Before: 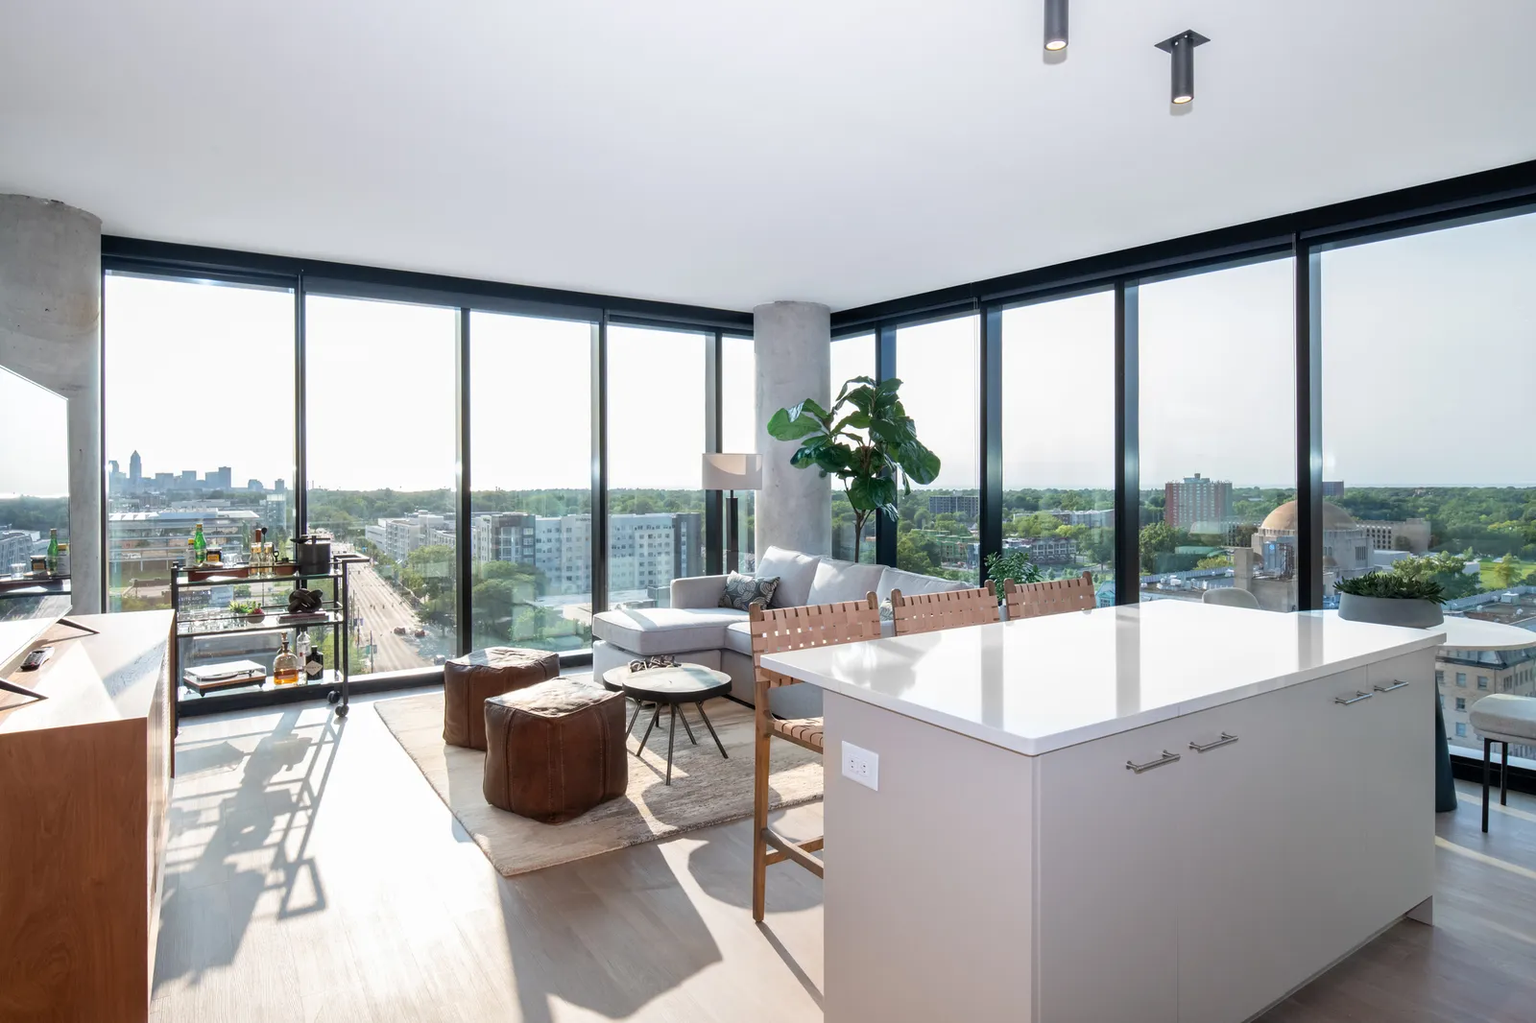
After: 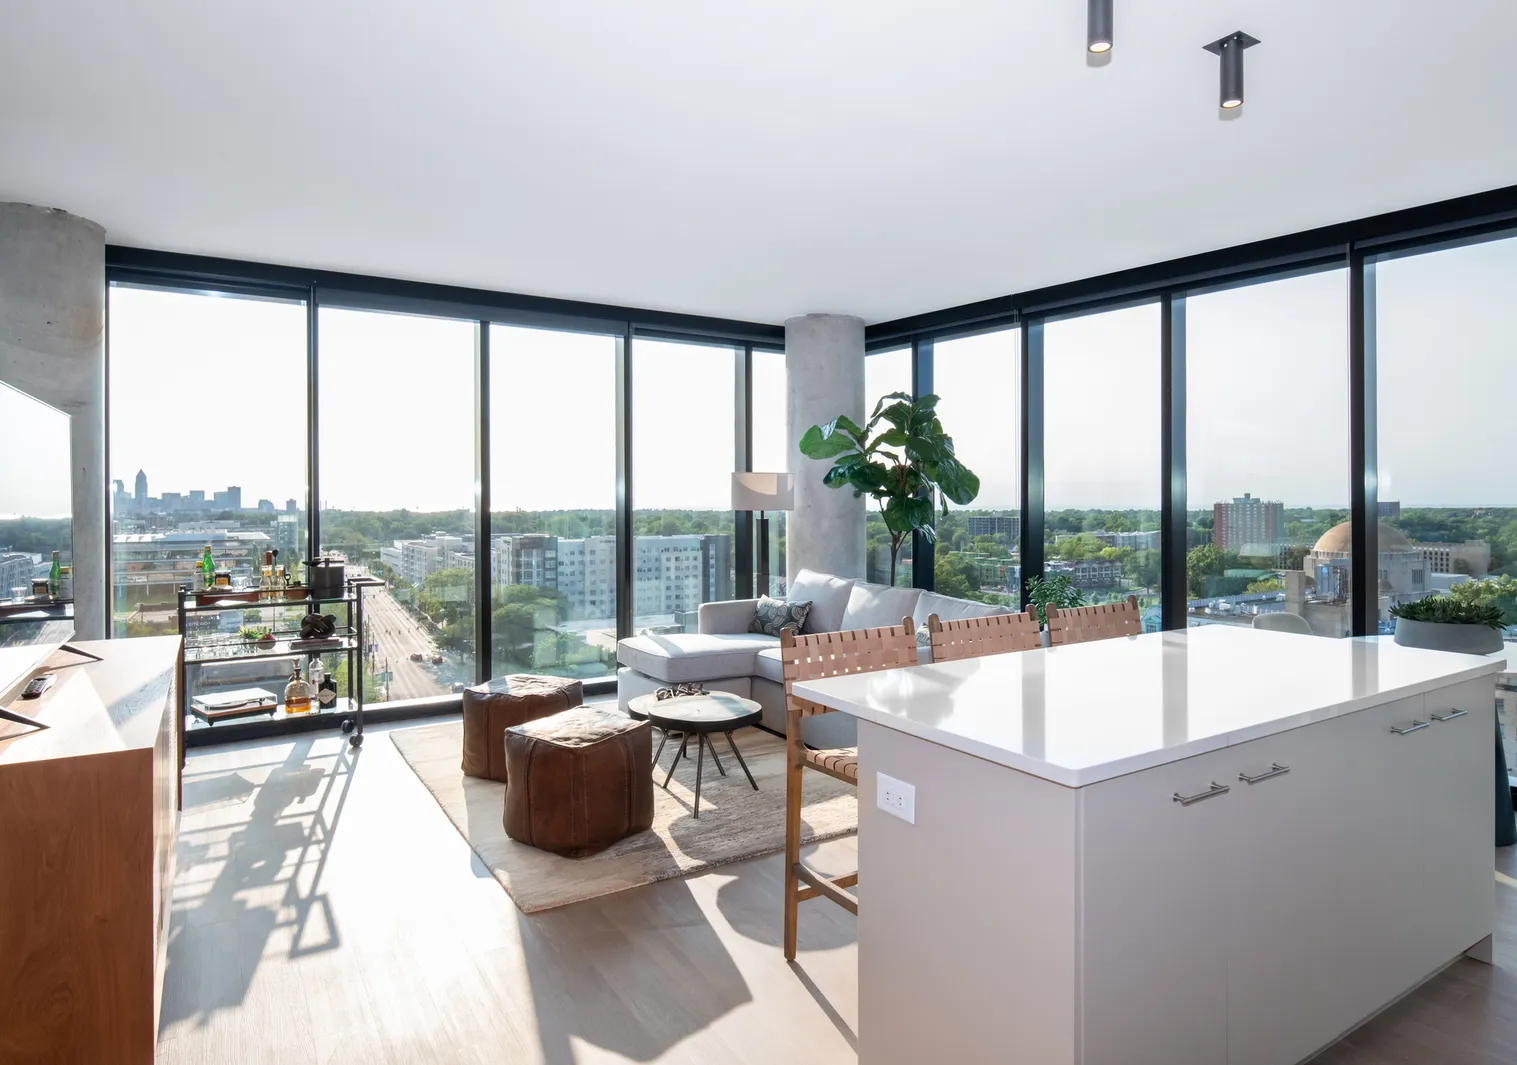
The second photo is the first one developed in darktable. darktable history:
crop and rotate: left 0%, right 5.132%
